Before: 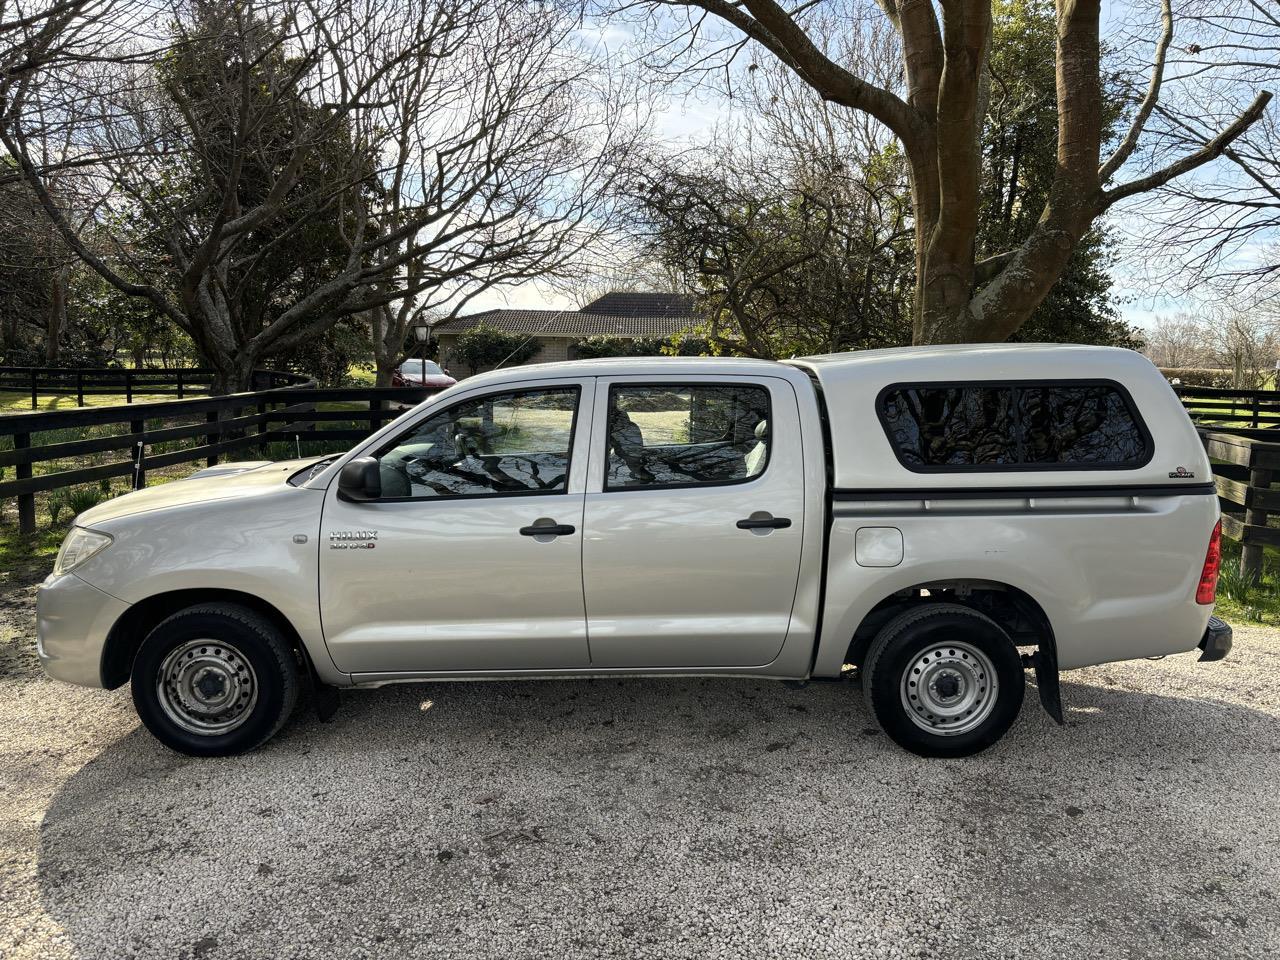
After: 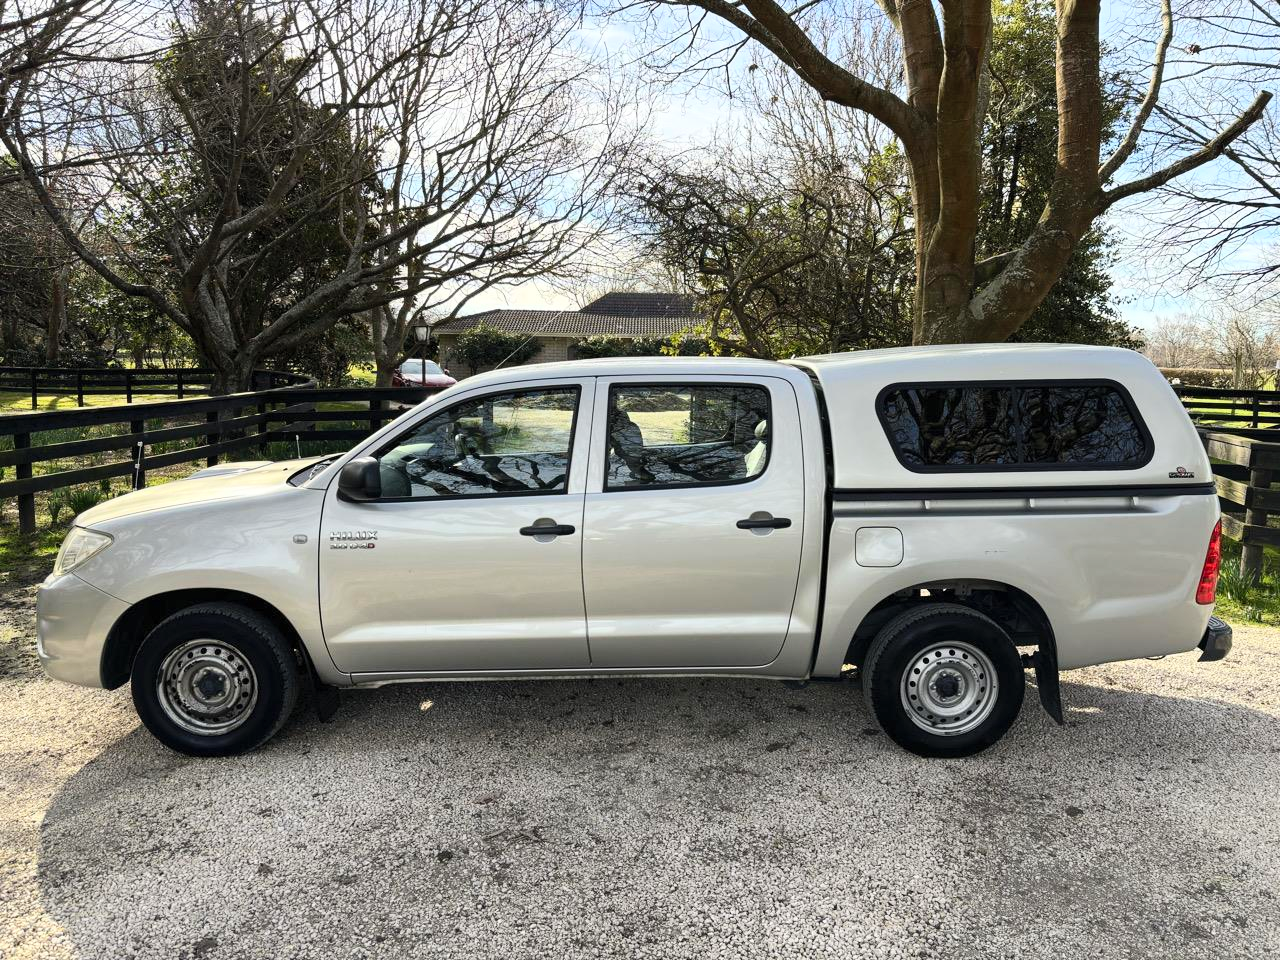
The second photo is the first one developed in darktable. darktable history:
contrast brightness saturation: contrast 0.2, brightness 0.16, saturation 0.22
white balance: emerald 1
